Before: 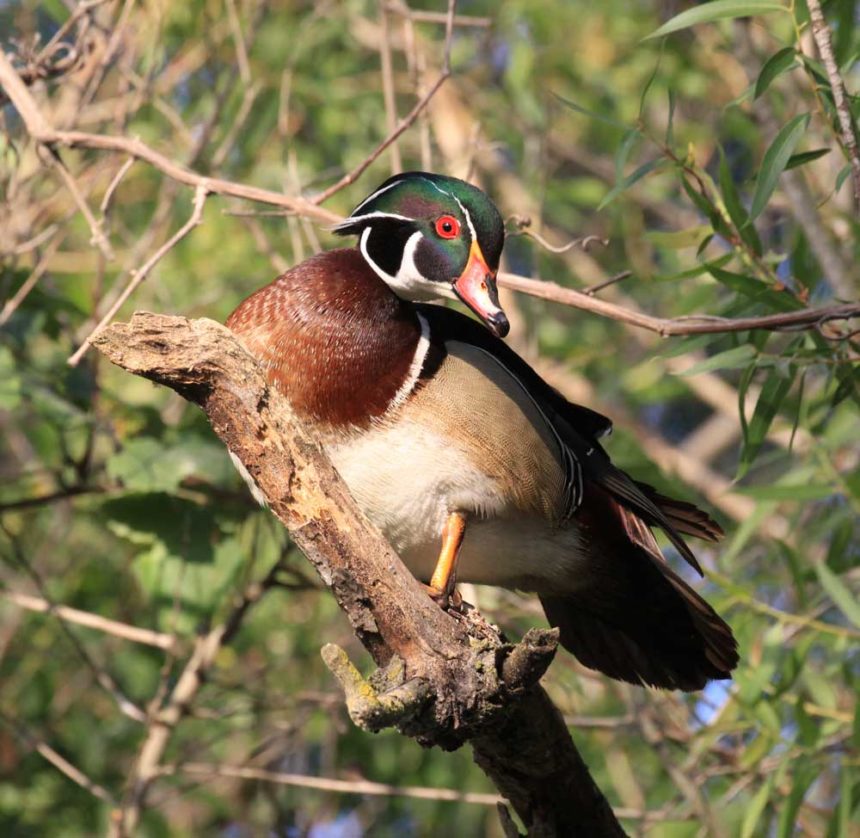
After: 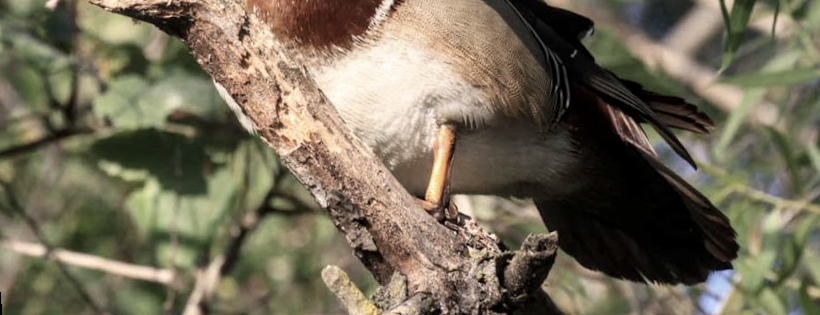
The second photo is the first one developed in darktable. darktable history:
contrast brightness saturation: contrast 0.1, saturation -0.36
rotate and perspective: rotation -4.57°, crop left 0.054, crop right 0.944, crop top 0.087, crop bottom 0.914
local contrast: on, module defaults
crop: top 45.551%, bottom 12.262%
